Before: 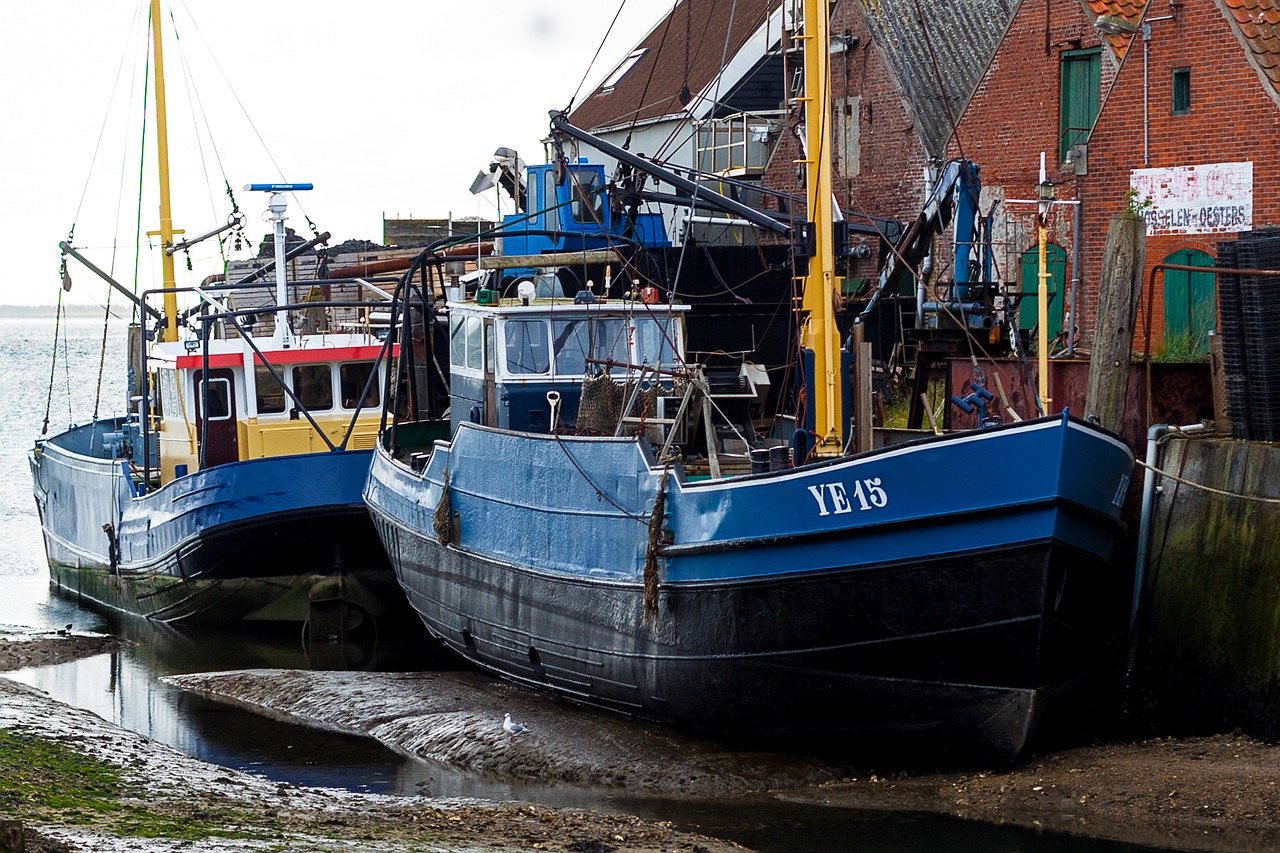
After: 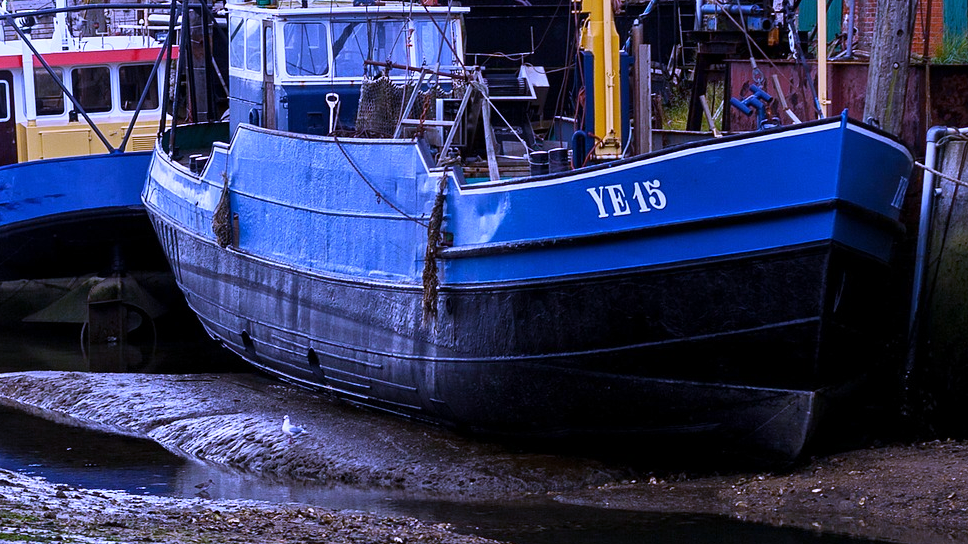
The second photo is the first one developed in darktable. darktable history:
crop and rotate: left 17.299%, top 35.115%, right 7.015%, bottom 1.024%
white balance: red 0.98, blue 1.61
